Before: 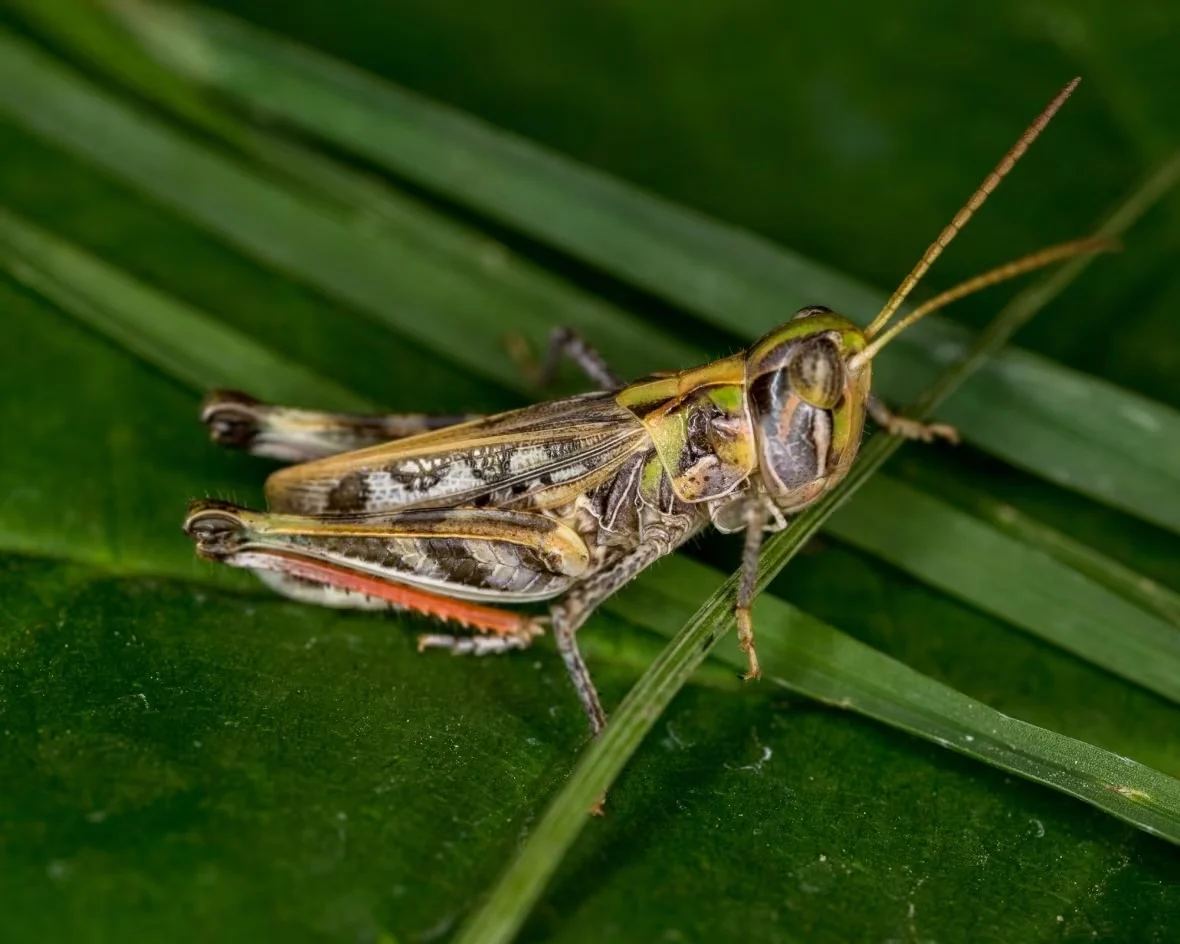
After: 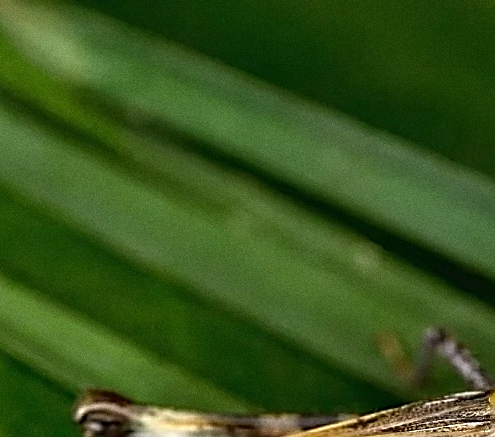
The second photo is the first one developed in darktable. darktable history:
exposure: black level correction 0, exposure 0.5 EV, compensate highlight preservation false
crop and rotate: left 10.817%, top 0.062%, right 47.194%, bottom 53.626%
sharpen: amount 1.861
grain: coarseness 0.09 ISO
tone equalizer: on, module defaults
color correction: highlights a* -0.182, highlights b* -0.124
